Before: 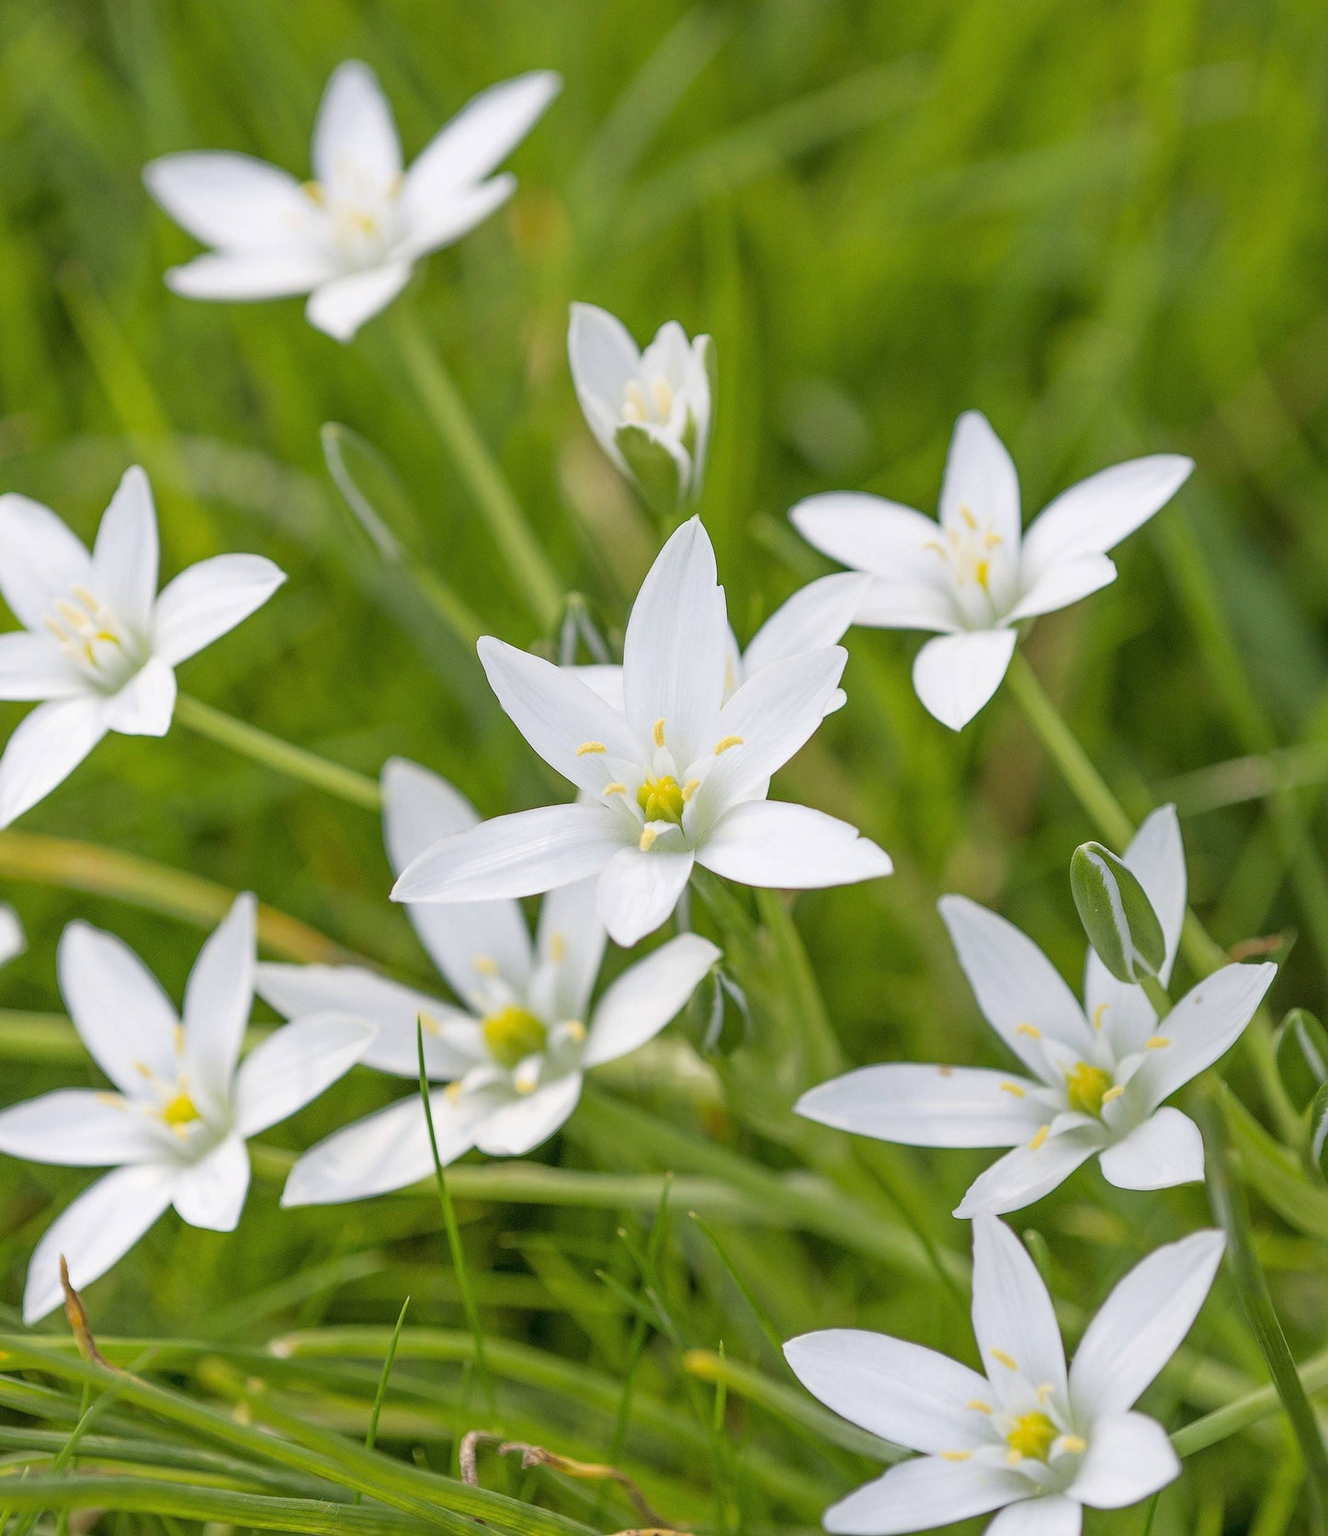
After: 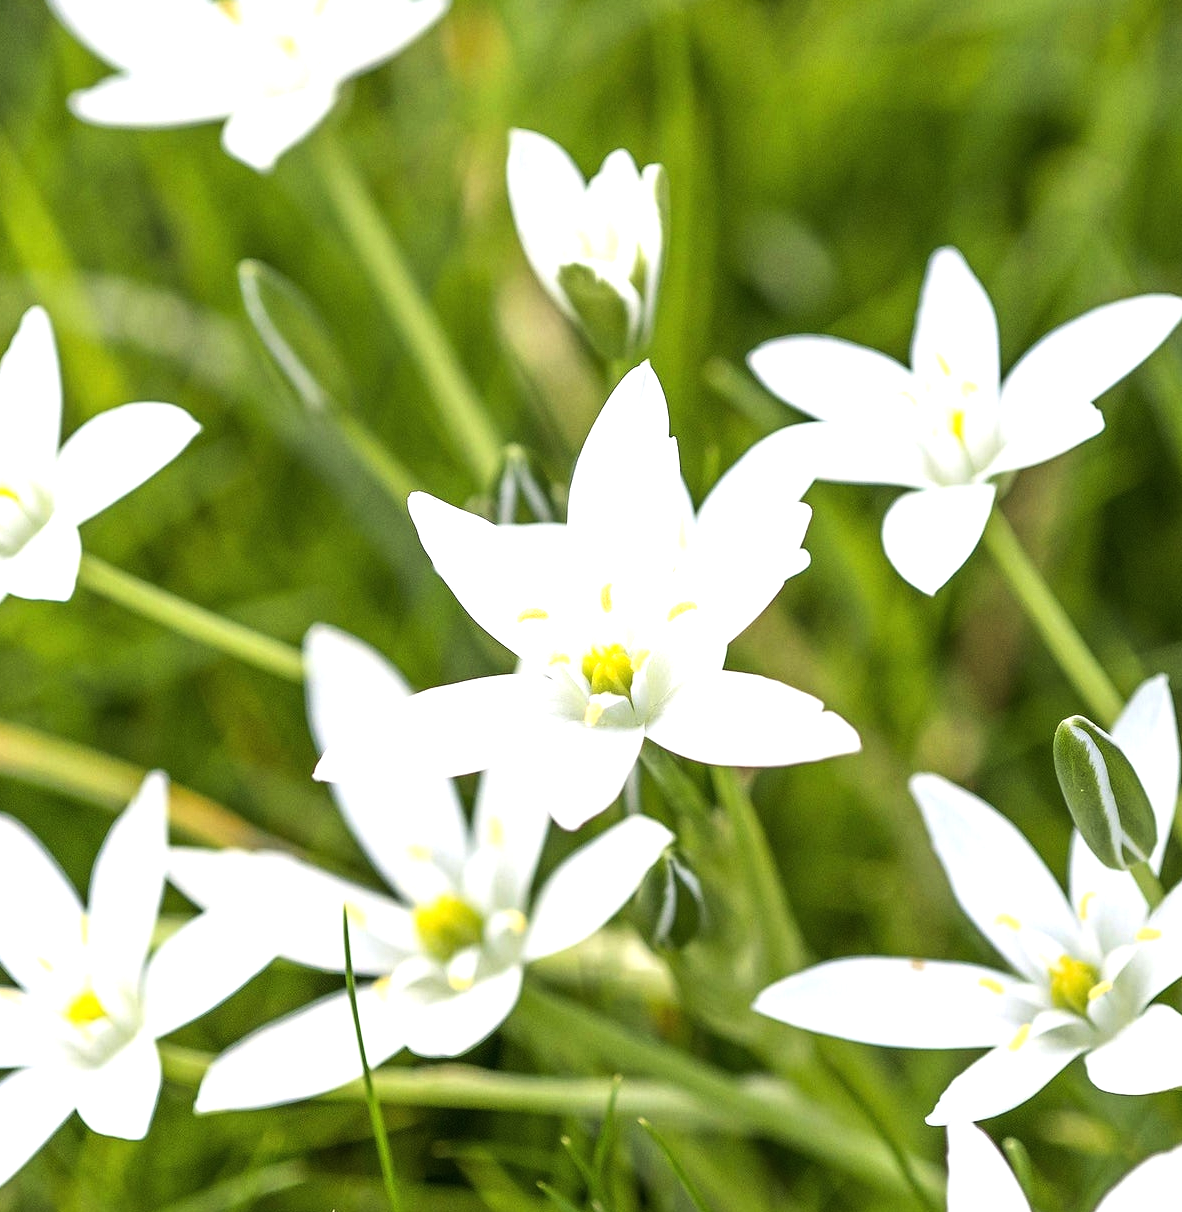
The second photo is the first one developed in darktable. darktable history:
crop: left 7.729%, top 11.99%, right 10.412%, bottom 15.429%
tone equalizer: -8 EV -1.1 EV, -7 EV -1 EV, -6 EV -0.89 EV, -5 EV -0.576 EV, -3 EV 0.608 EV, -2 EV 0.868 EV, -1 EV 0.987 EV, +0 EV 1.06 EV, edges refinement/feathering 500, mask exposure compensation -1.57 EV, preserve details no
